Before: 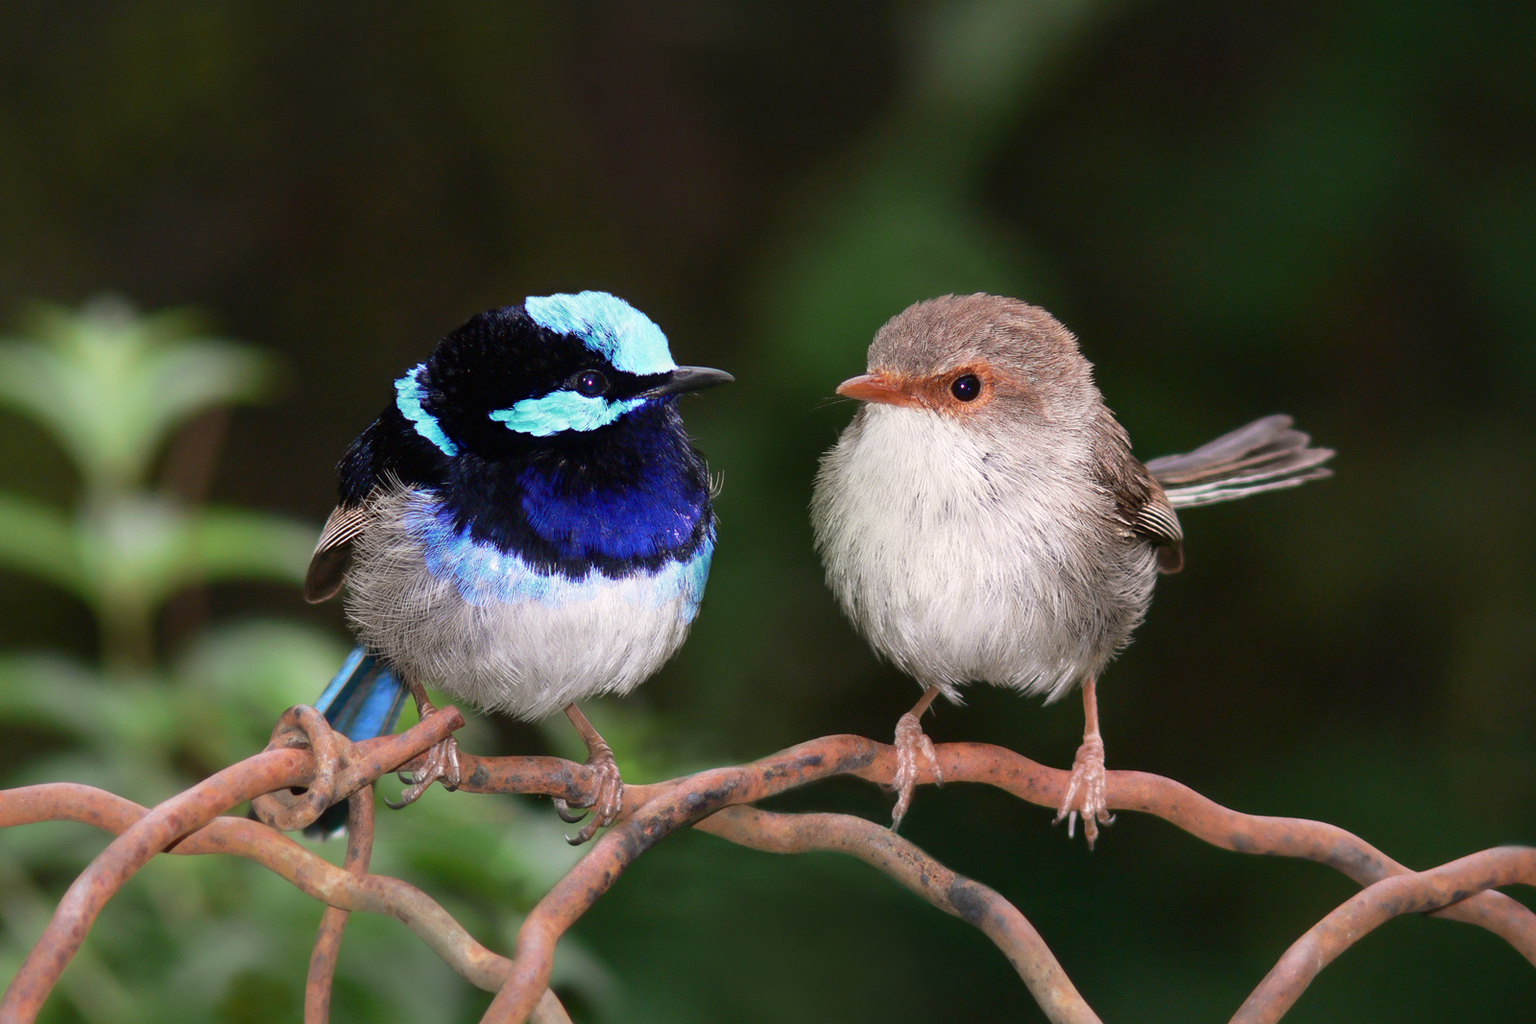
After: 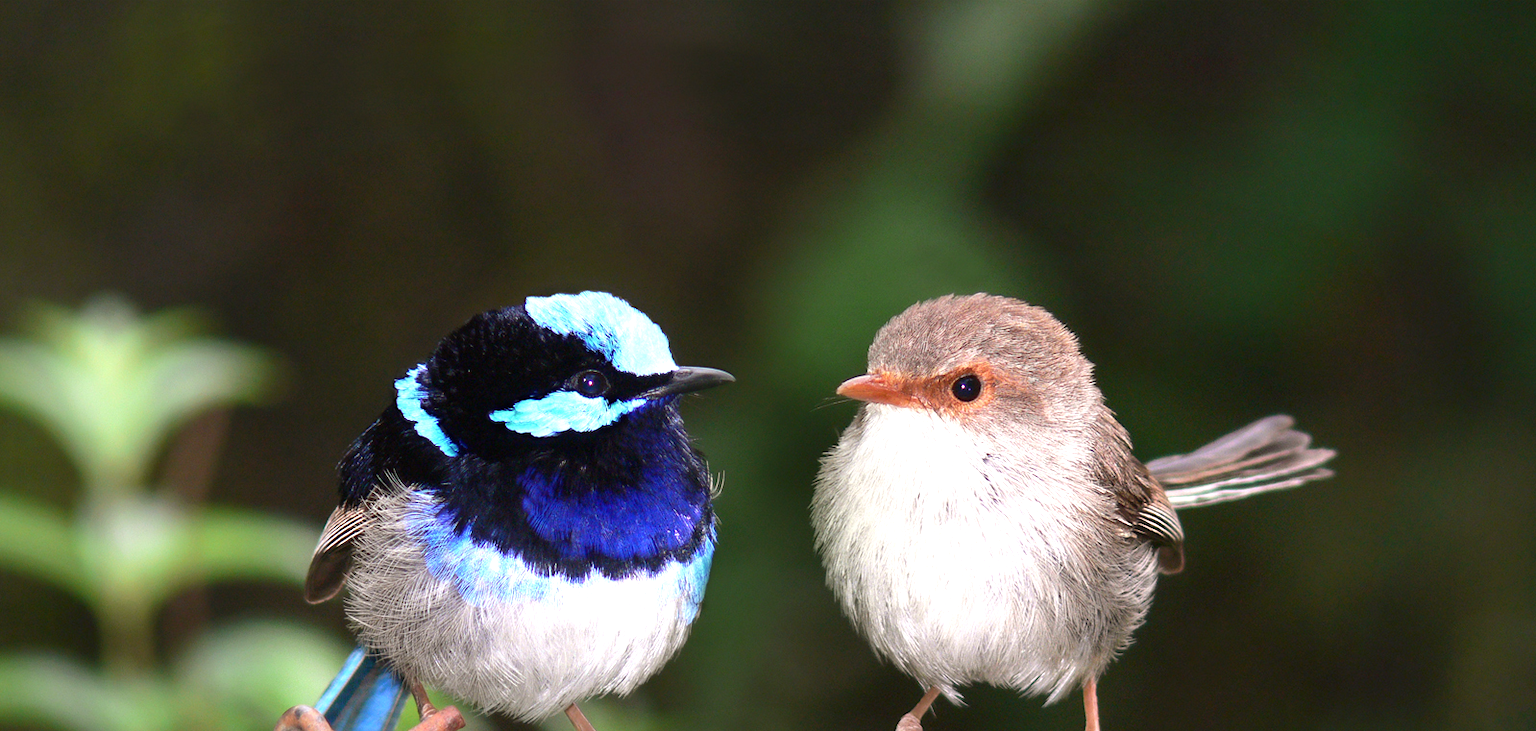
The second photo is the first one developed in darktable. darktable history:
crop: right 0%, bottom 28.675%
exposure: black level correction 0, exposure 0.693 EV, compensate highlight preservation false
